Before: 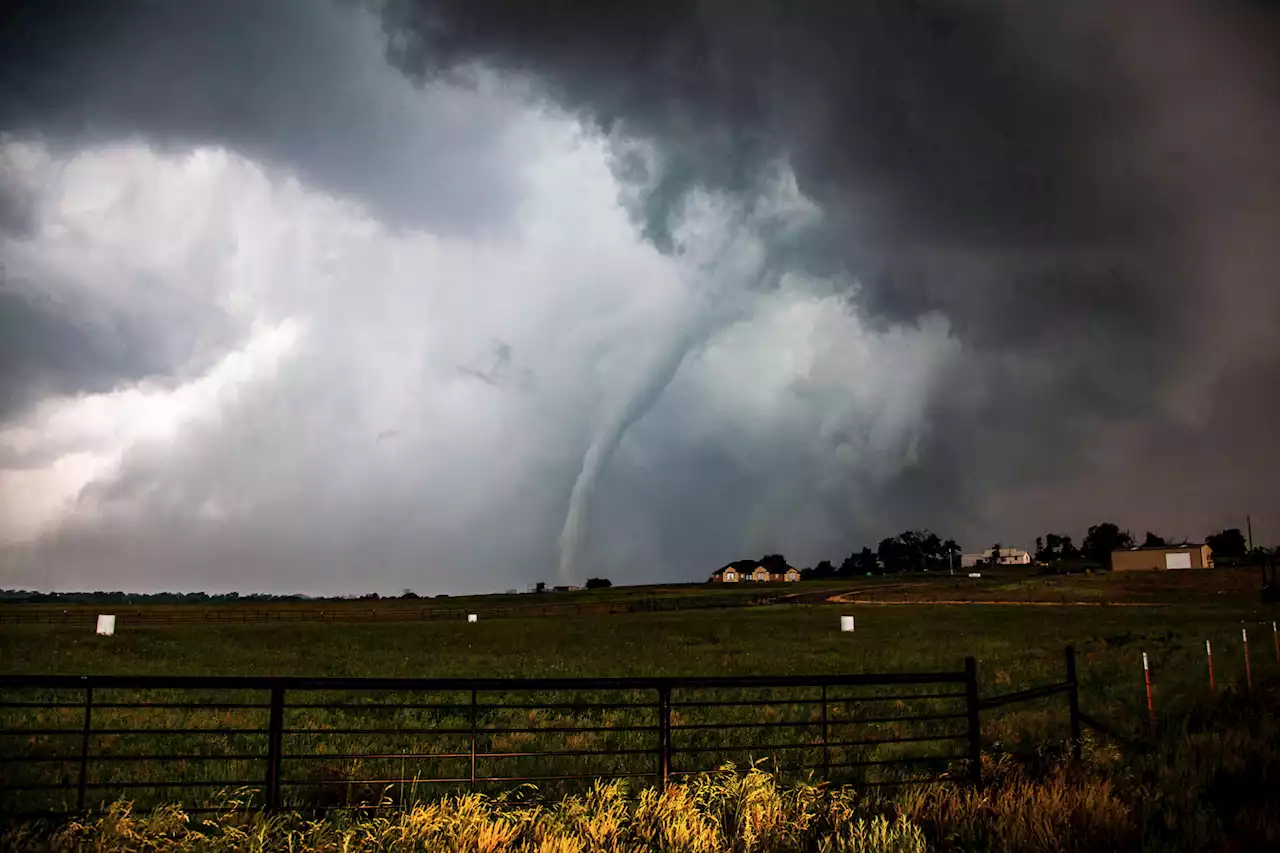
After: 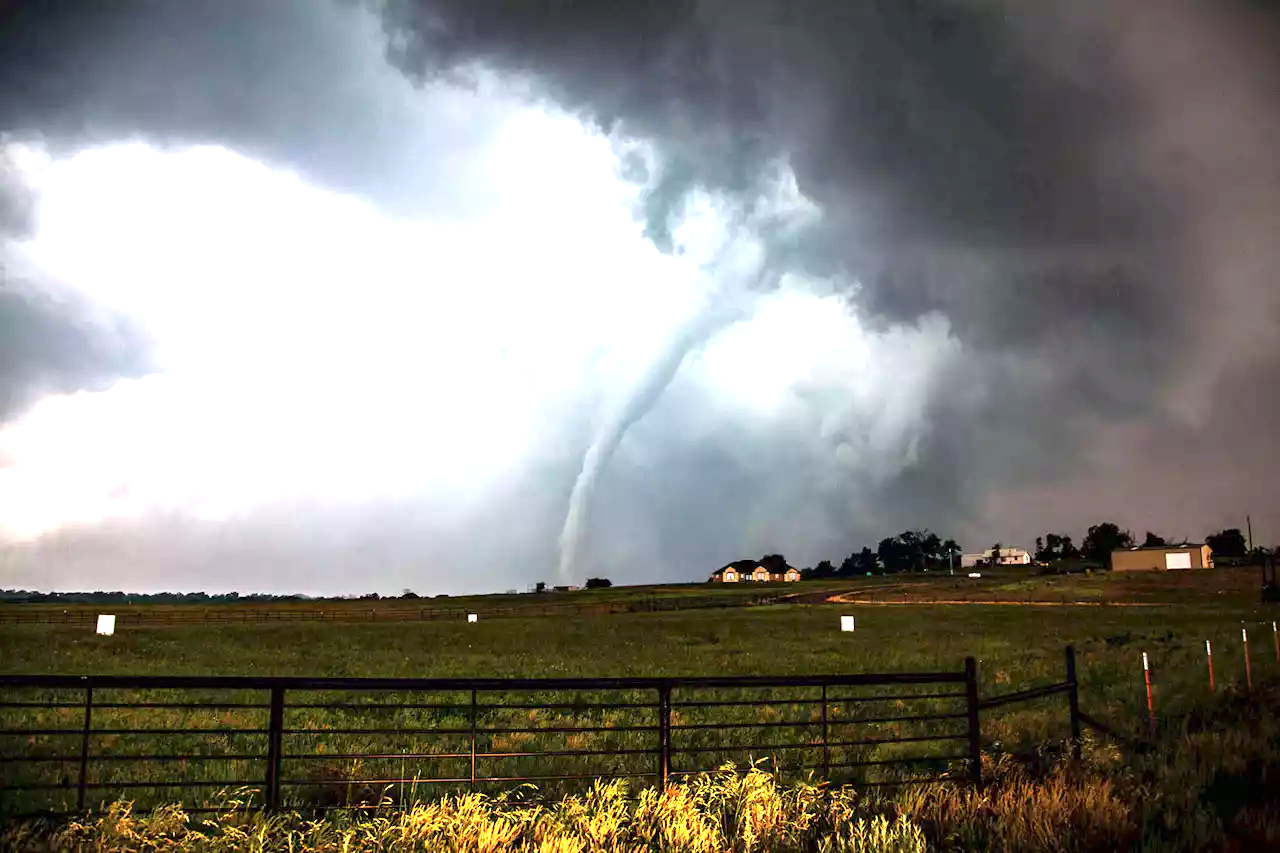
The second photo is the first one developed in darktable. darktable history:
exposure: black level correction 0, exposure 1.388 EV, compensate exposure bias true, compensate highlight preservation false
white balance: red 0.986, blue 1.01
